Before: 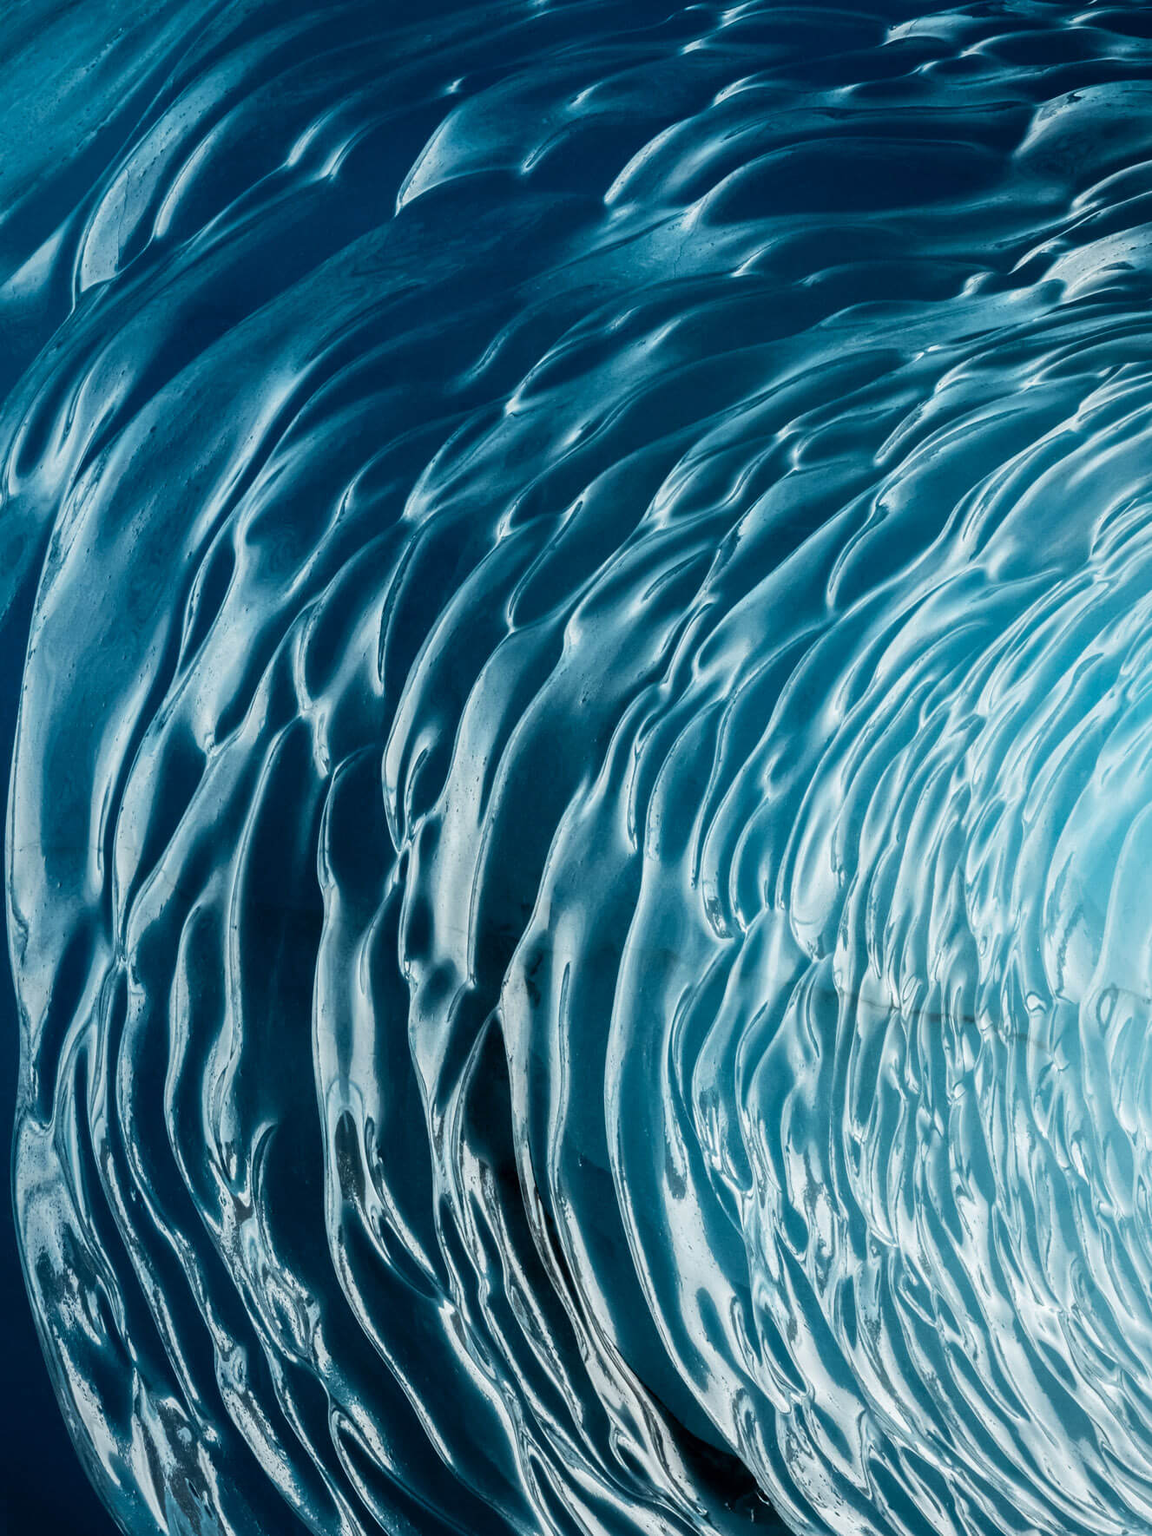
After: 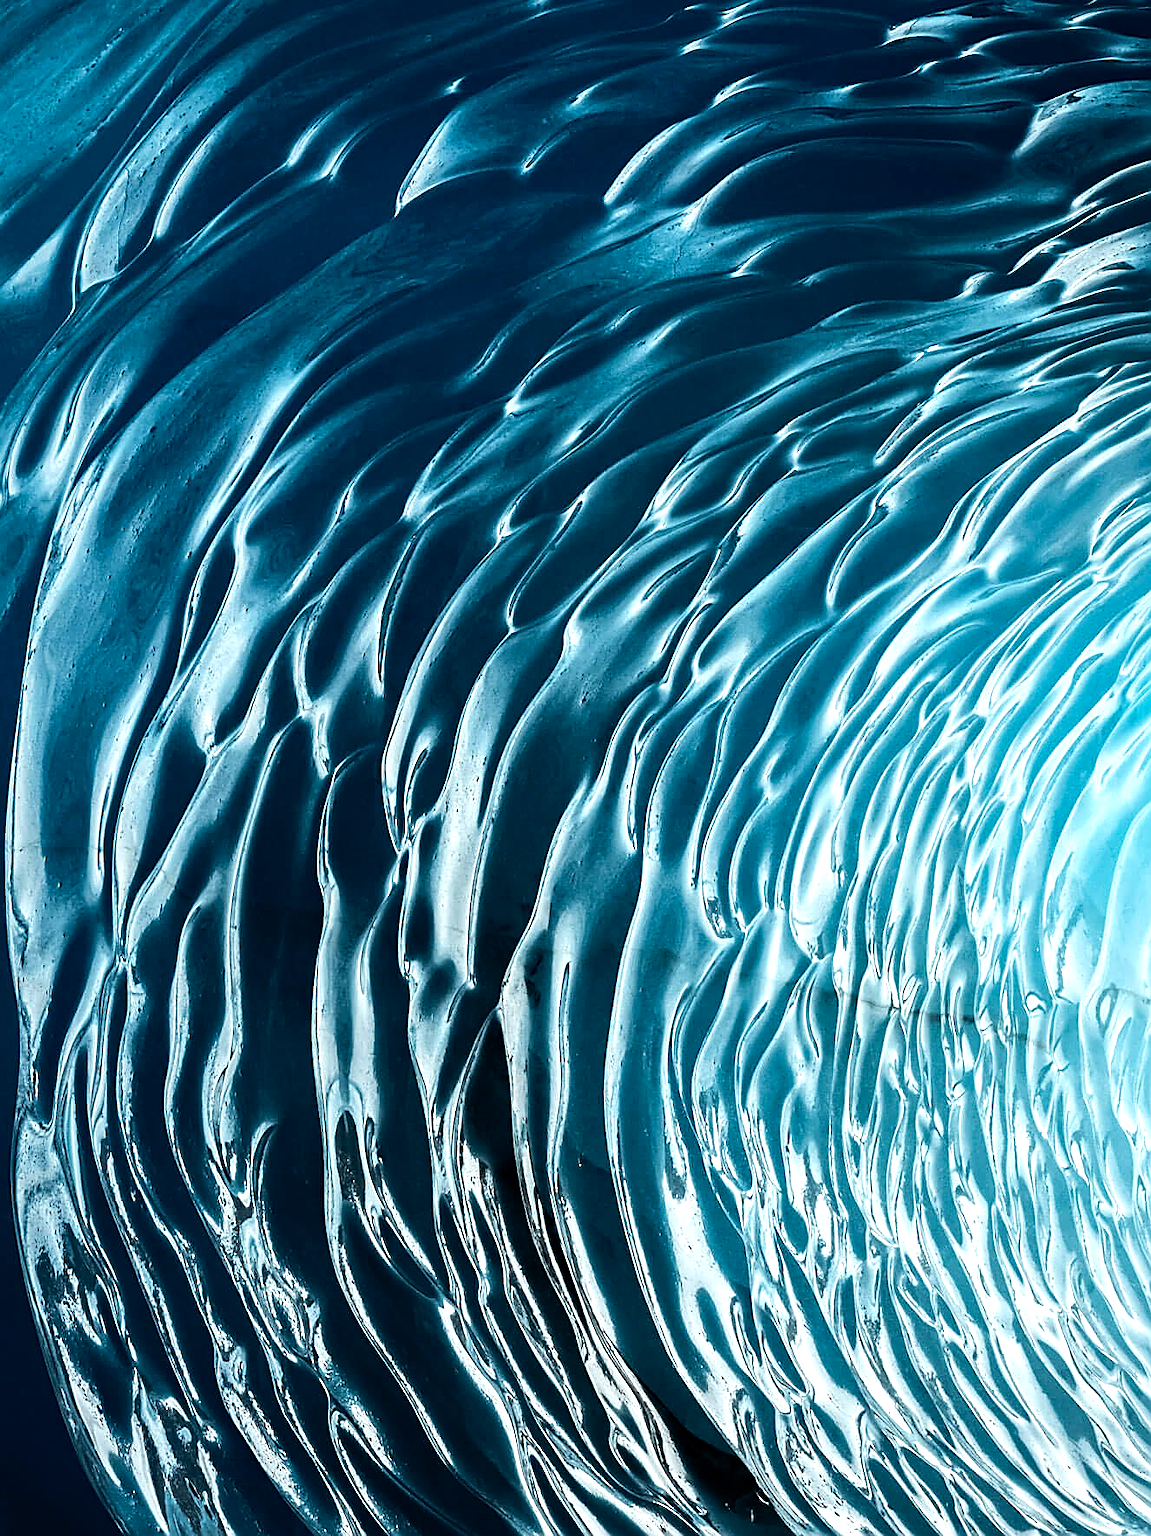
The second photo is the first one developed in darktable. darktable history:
sharpen: radius 1.4, amount 1.25, threshold 0.7
tone equalizer: -8 EV -0.75 EV, -7 EV -0.7 EV, -6 EV -0.6 EV, -5 EV -0.4 EV, -3 EV 0.4 EV, -2 EV 0.6 EV, -1 EV 0.7 EV, +0 EV 0.75 EV, edges refinement/feathering 500, mask exposure compensation -1.57 EV, preserve details no
haze removal: compatibility mode true, adaptive false
